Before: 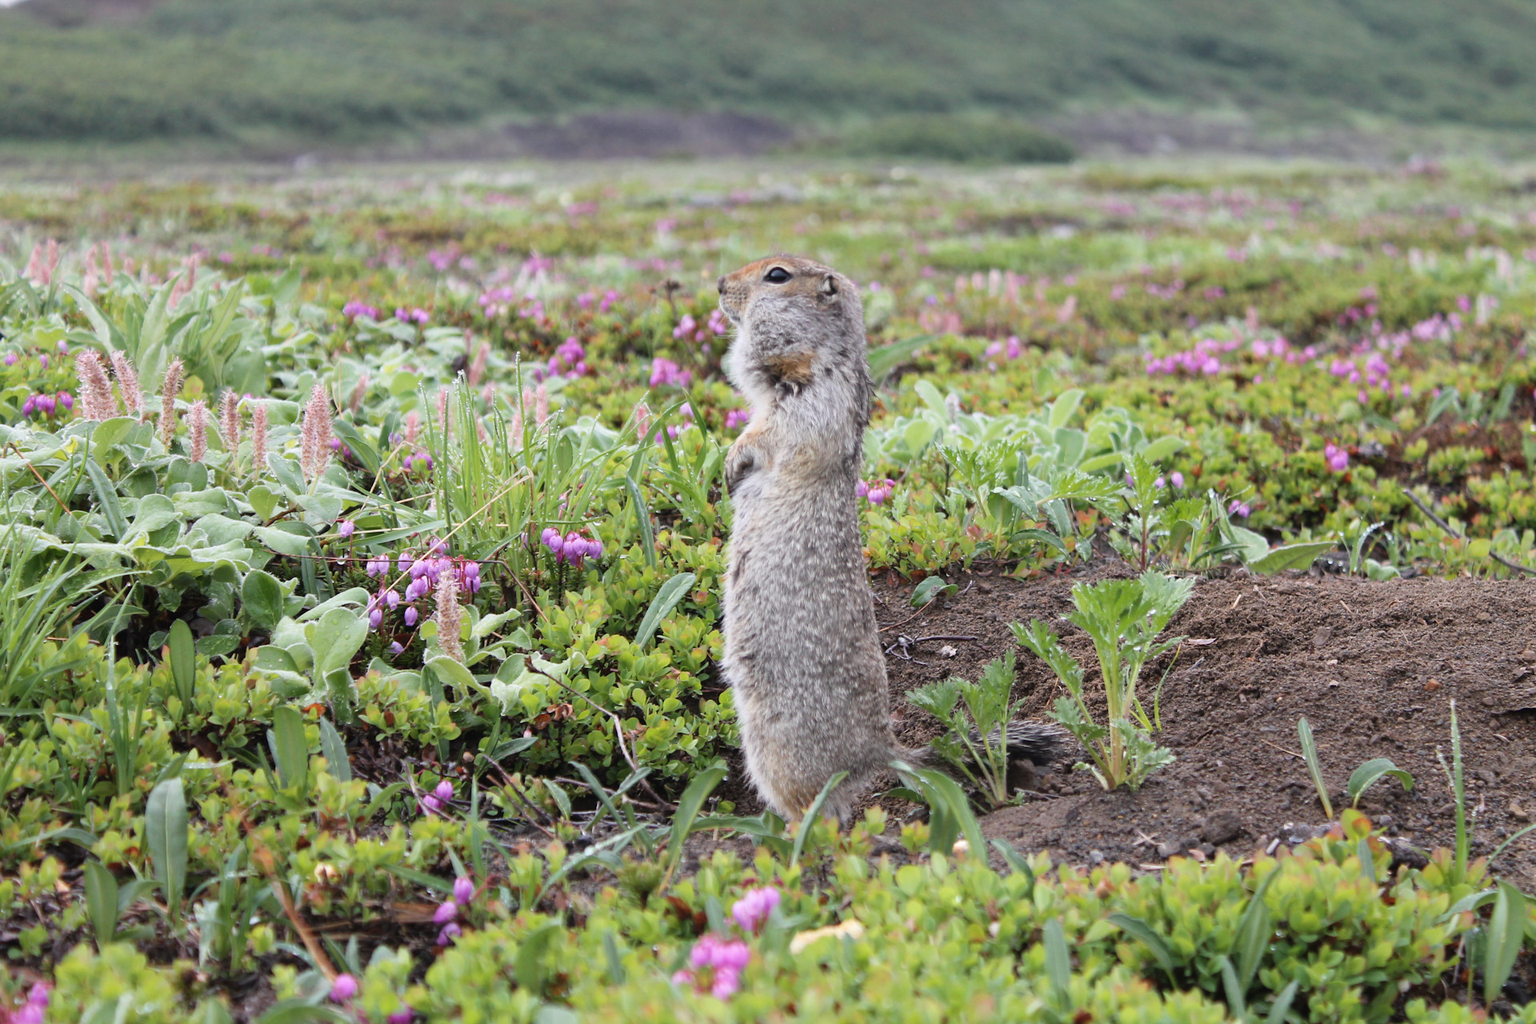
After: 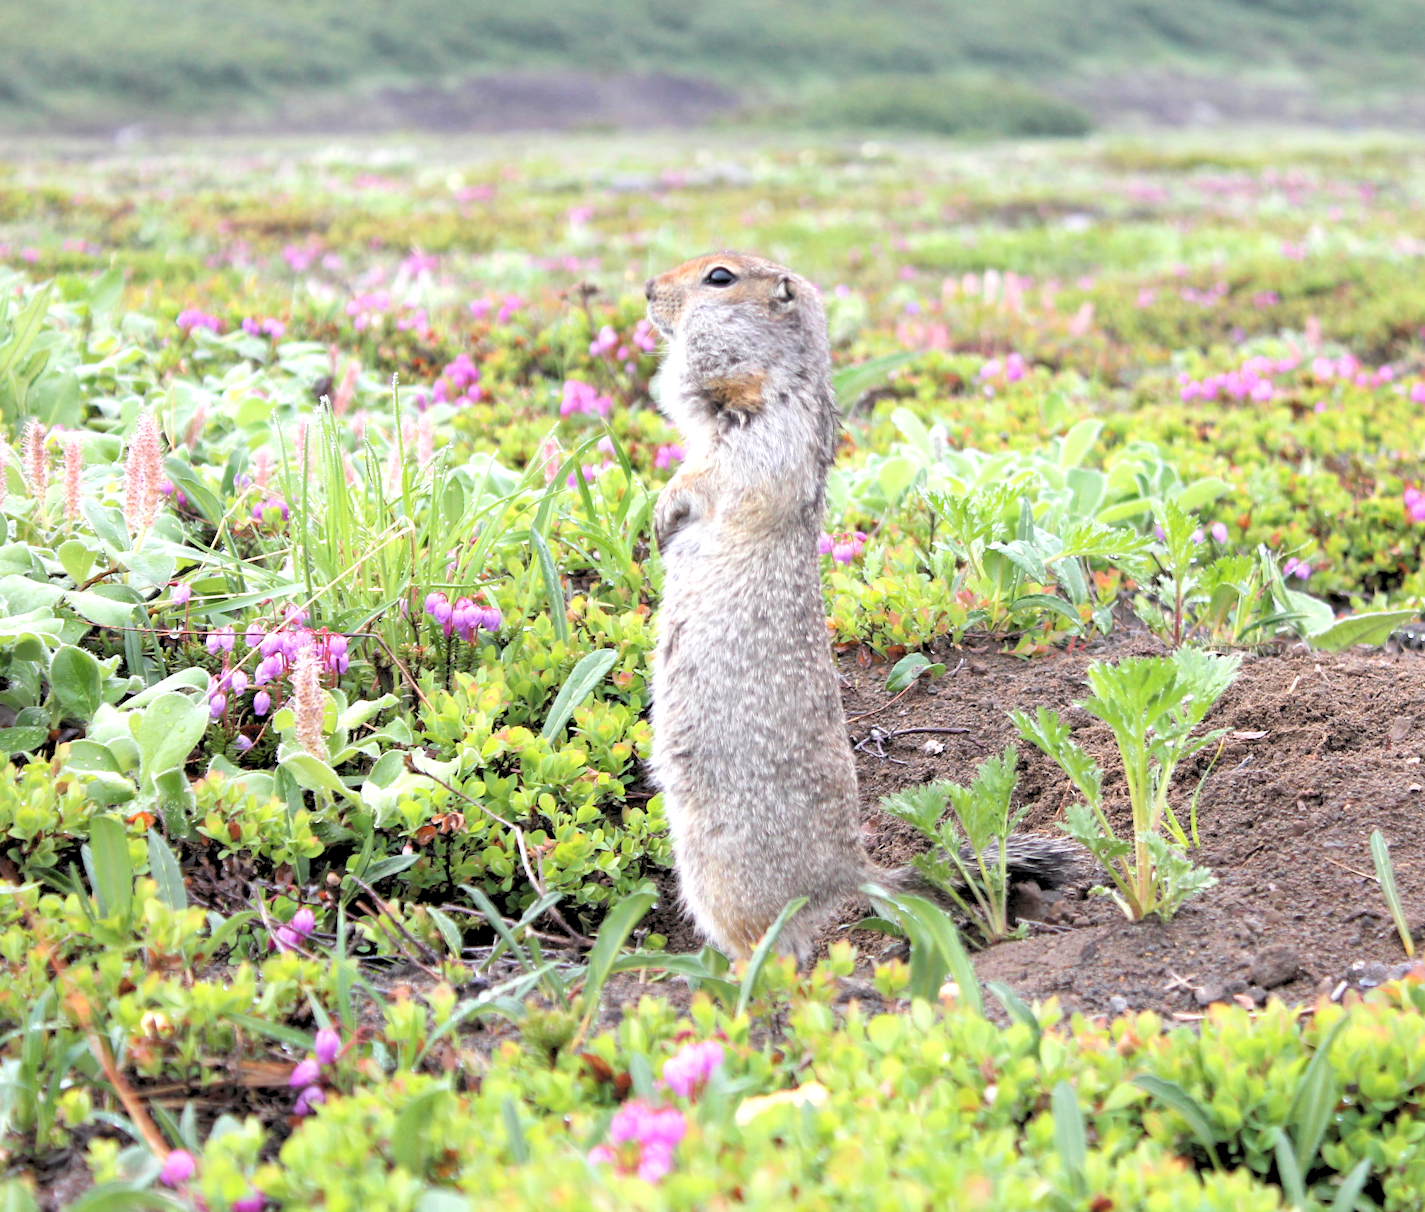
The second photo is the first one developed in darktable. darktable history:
exposure: black level correction 0.001, exposure 1 EV, compensate highlight preservation false
rgb levels: preserve colors sum RGB, levels [[0.038, 0.433, 0.934], [0, 0.5, 1], [0, 0.5, 1]]
crop and rotate: left 13.15%, top 5.251%, right 12.609%
